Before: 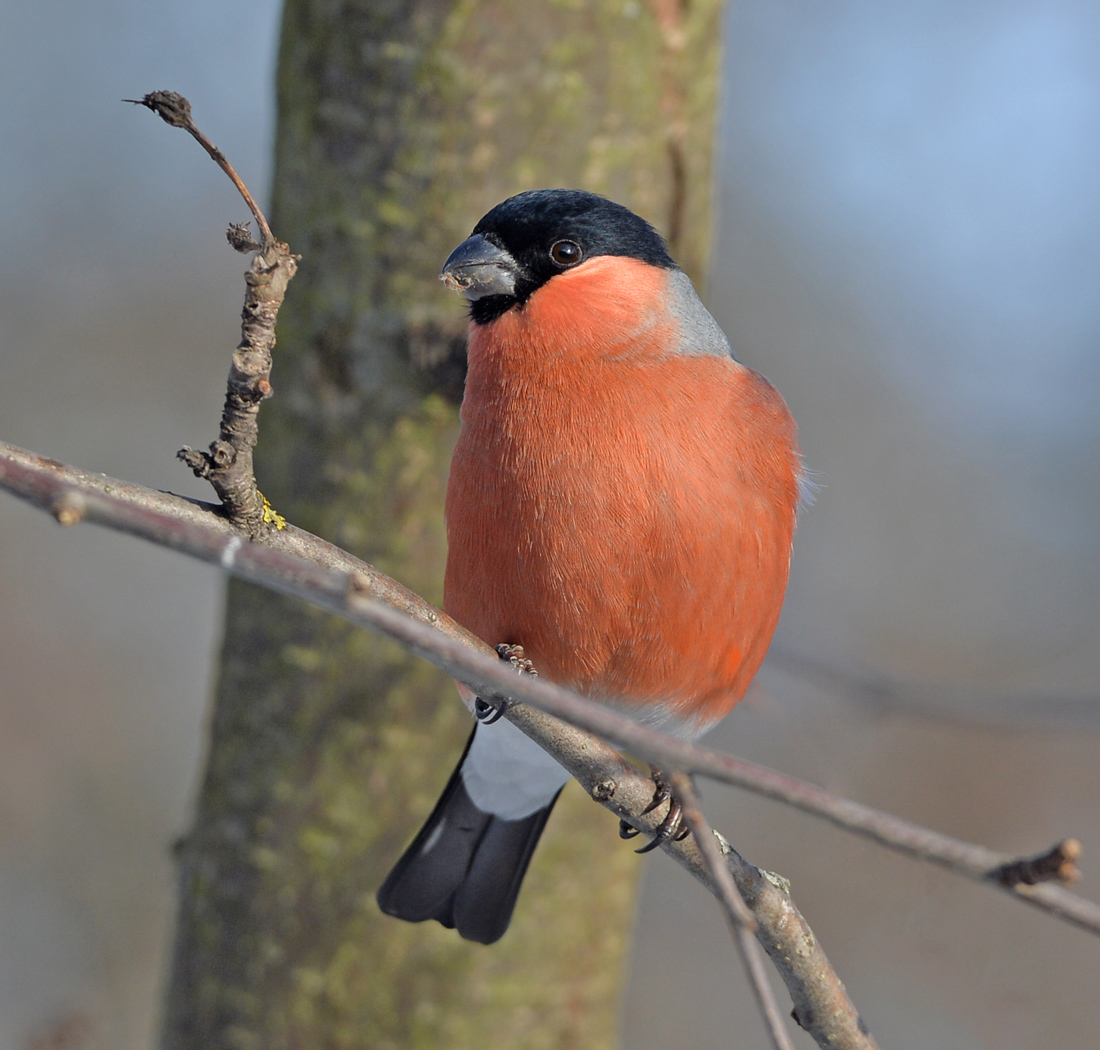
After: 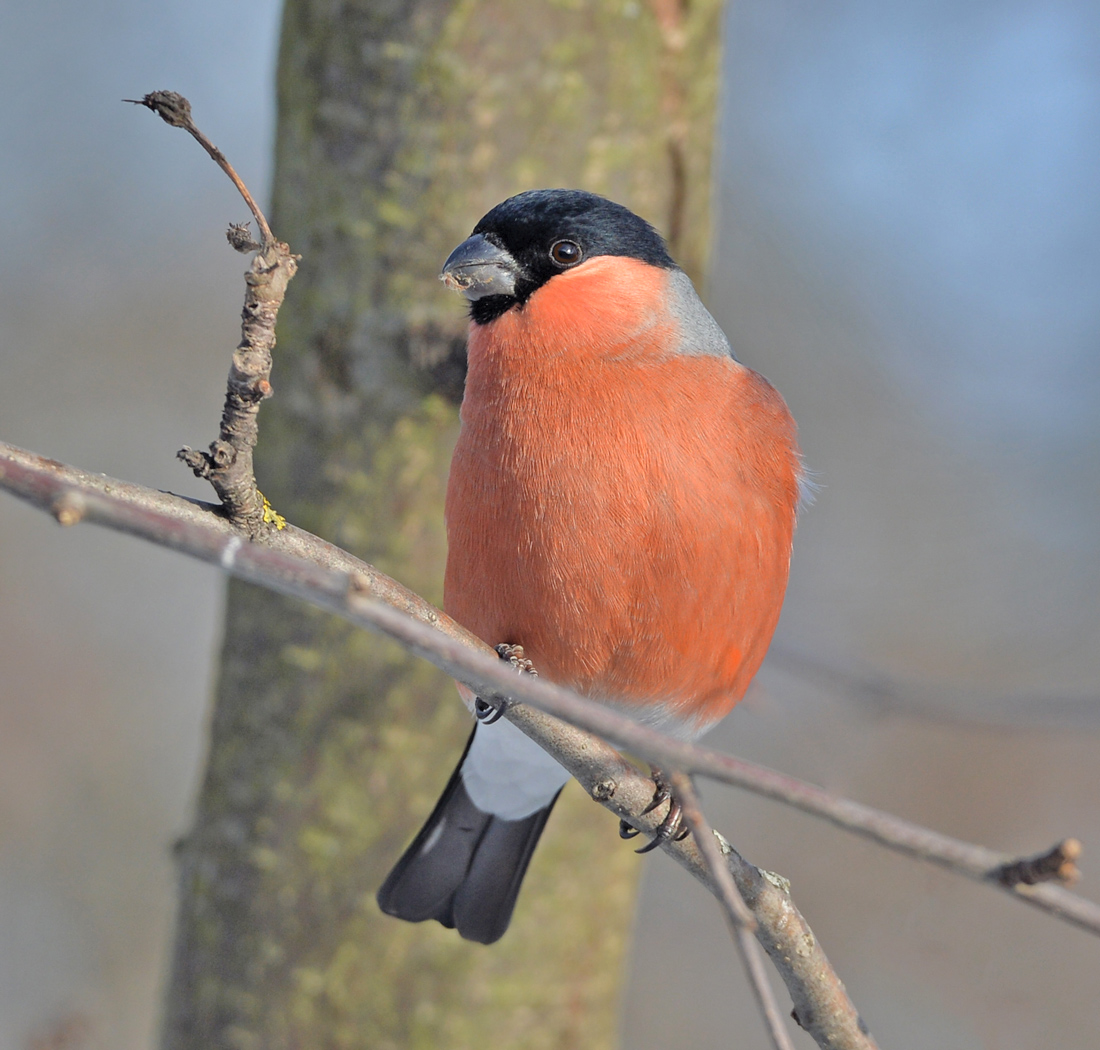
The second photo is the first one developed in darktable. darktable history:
shadows and highlights: radius 100.41, shadows 50.55, highlights -64.36, highlights color adjustment 49.82%, soften with gaussian
contrast brightness saturation: brightness 0.15
